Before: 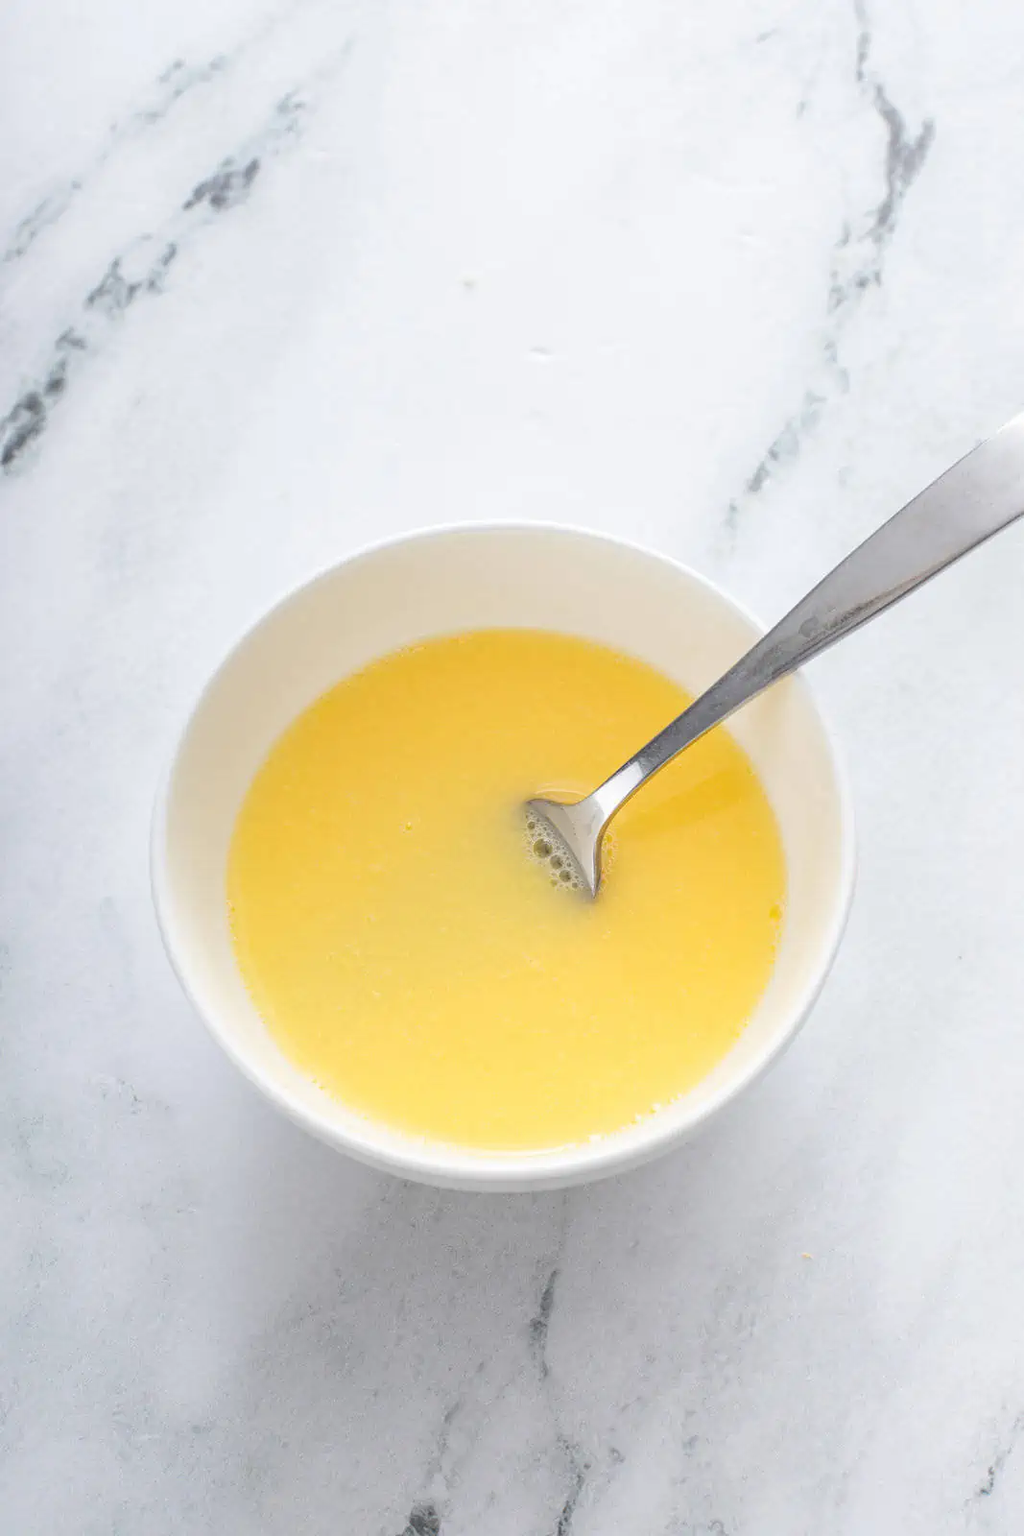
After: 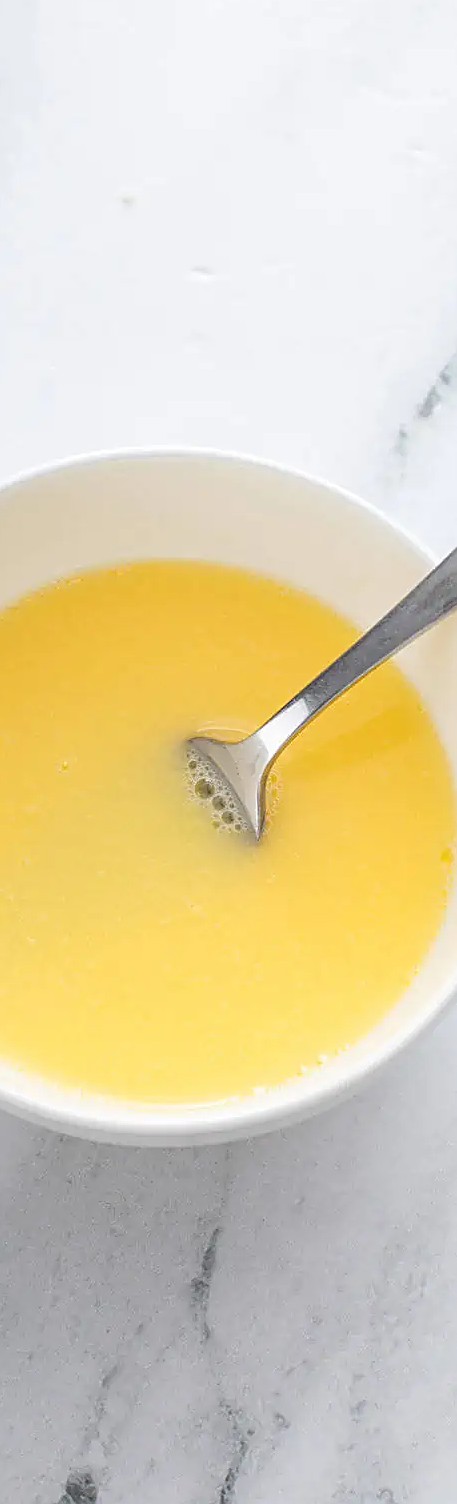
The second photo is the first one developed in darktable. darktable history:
exposure: compensate highlight preservation false
crop: left 33.922%, top 5.955%, right 23.154%
sharpen: on, module defaults
